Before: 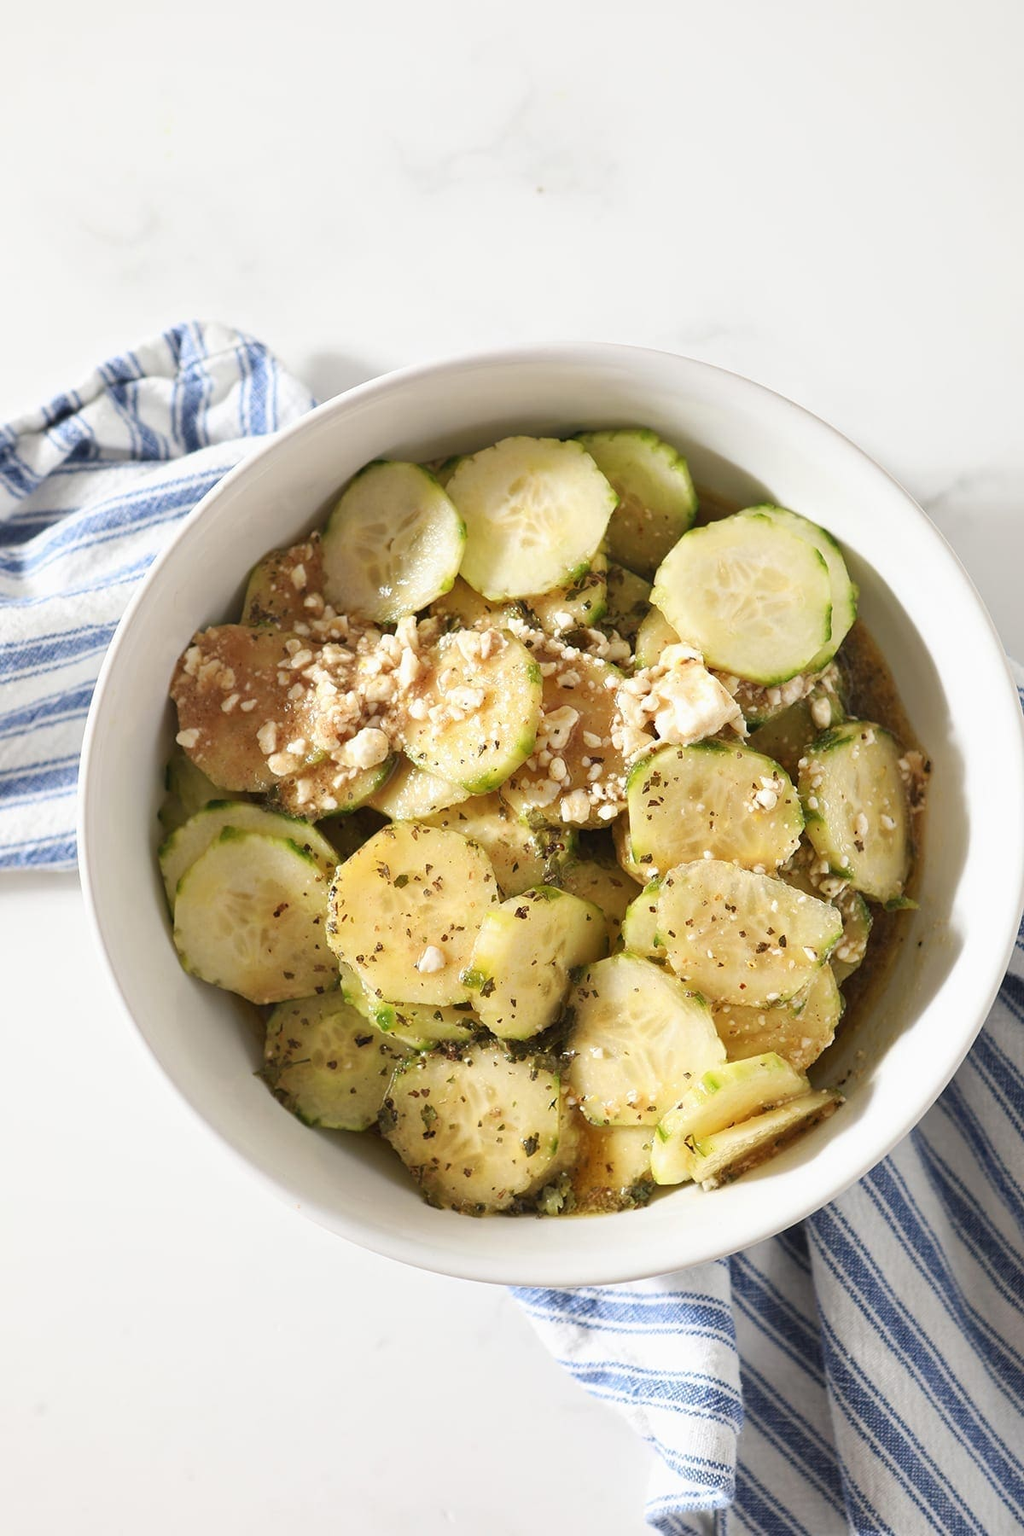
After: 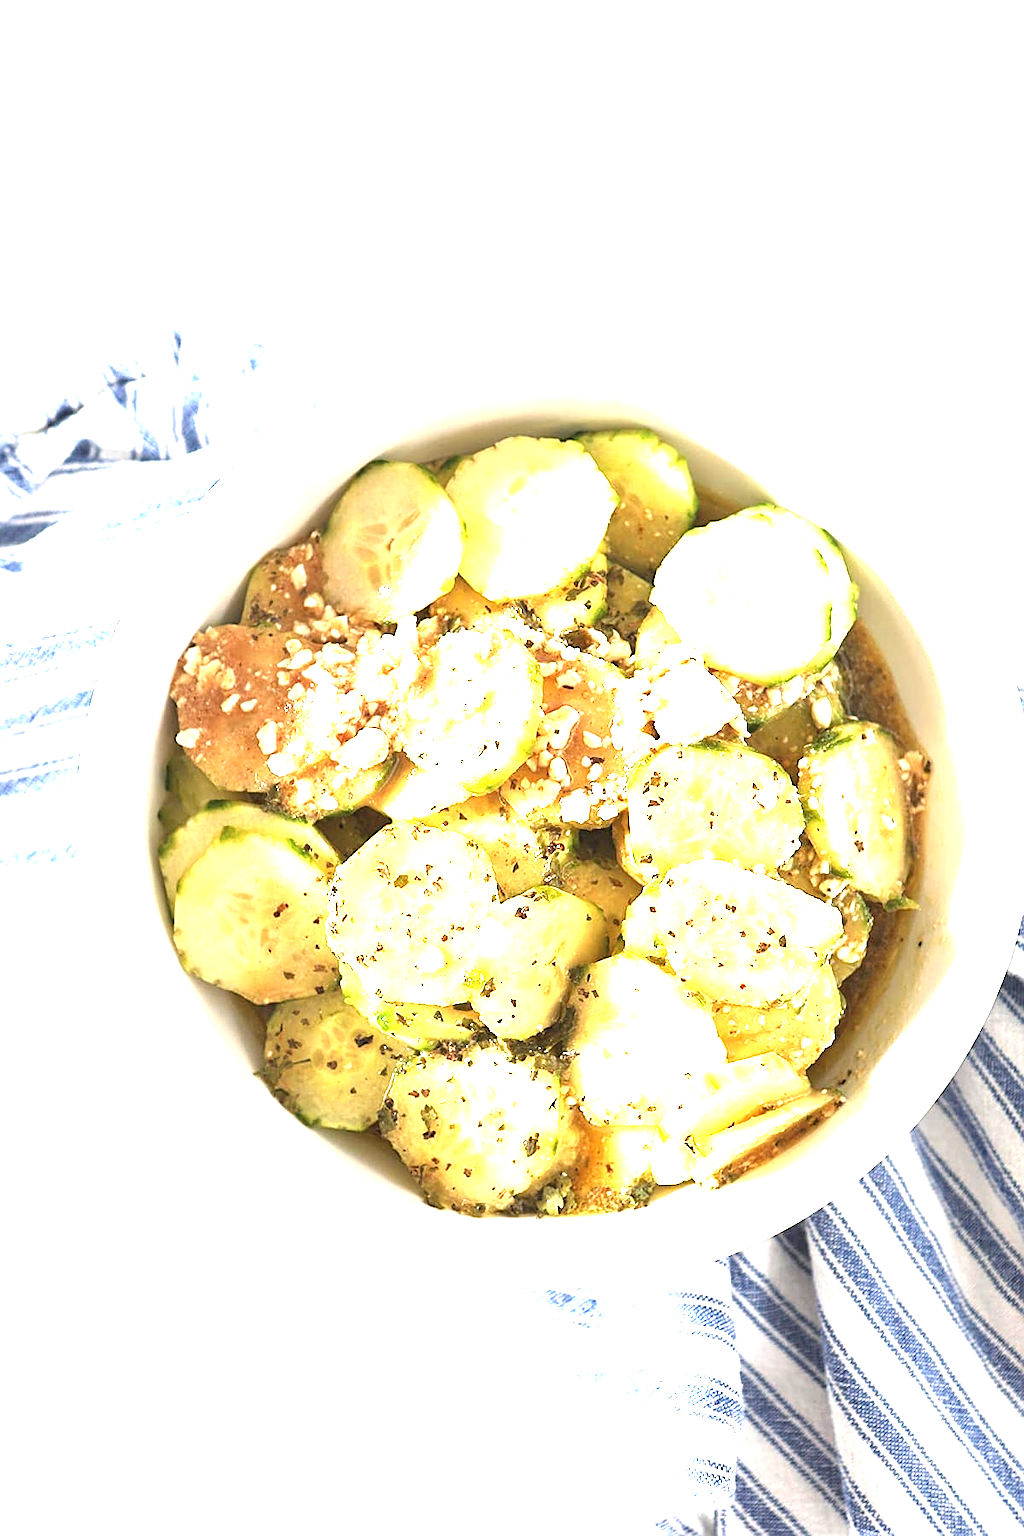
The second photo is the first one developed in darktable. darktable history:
exposure: exposure 2 EV, compensate highlight preservation false
sharpen: amount 0.55
